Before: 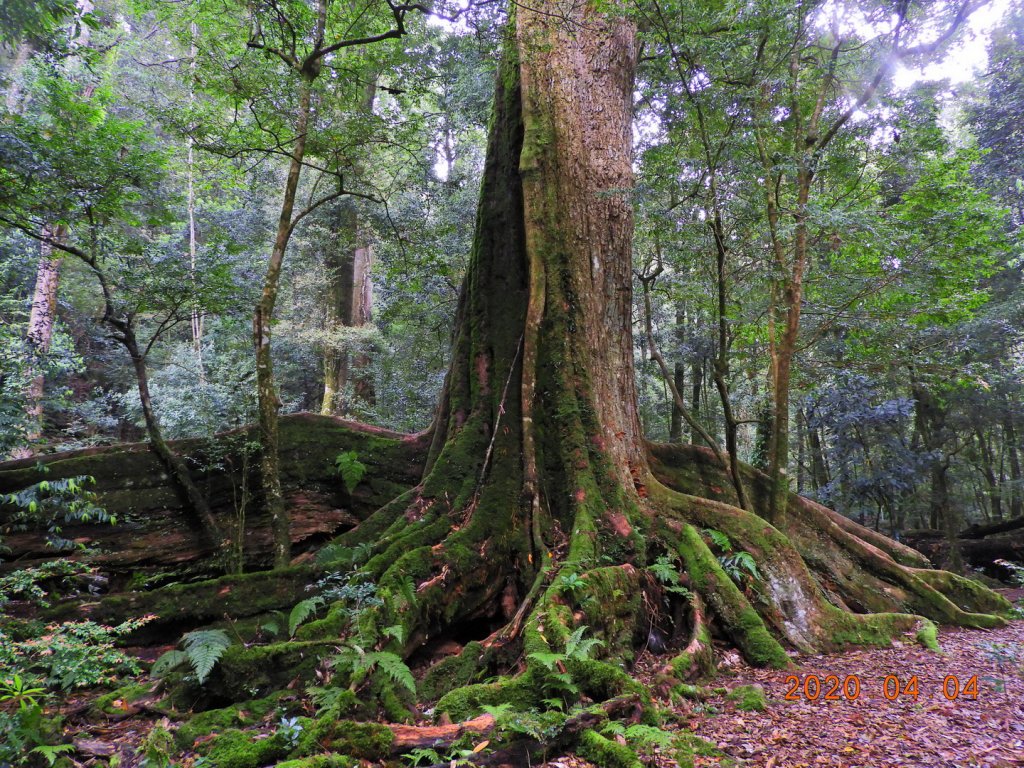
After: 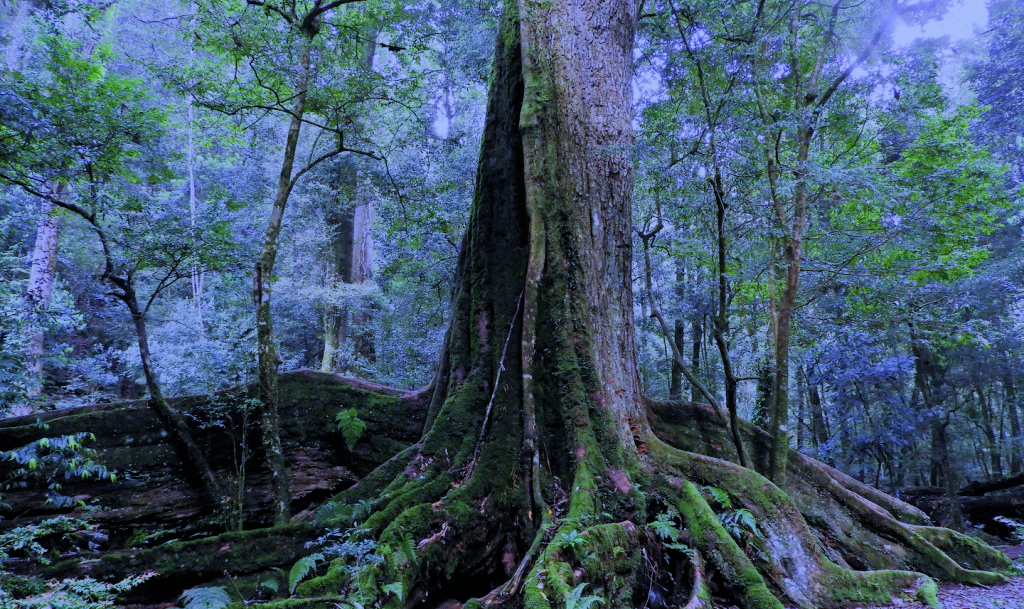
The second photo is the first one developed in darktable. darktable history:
crop and rotate: top 5.667%, bottom 14.937%
shadows and highlights: radius 334.93, shadows 63.48, highlights 6.06, compress 87.7%, highlights color adjustment 39.73%, soften with gaussian
white balance: red 0.766, blue 1.537
filmic rgb: black relative exposure -7.65 EV, white relative exposure 4.56 EV, hardness 3.61
